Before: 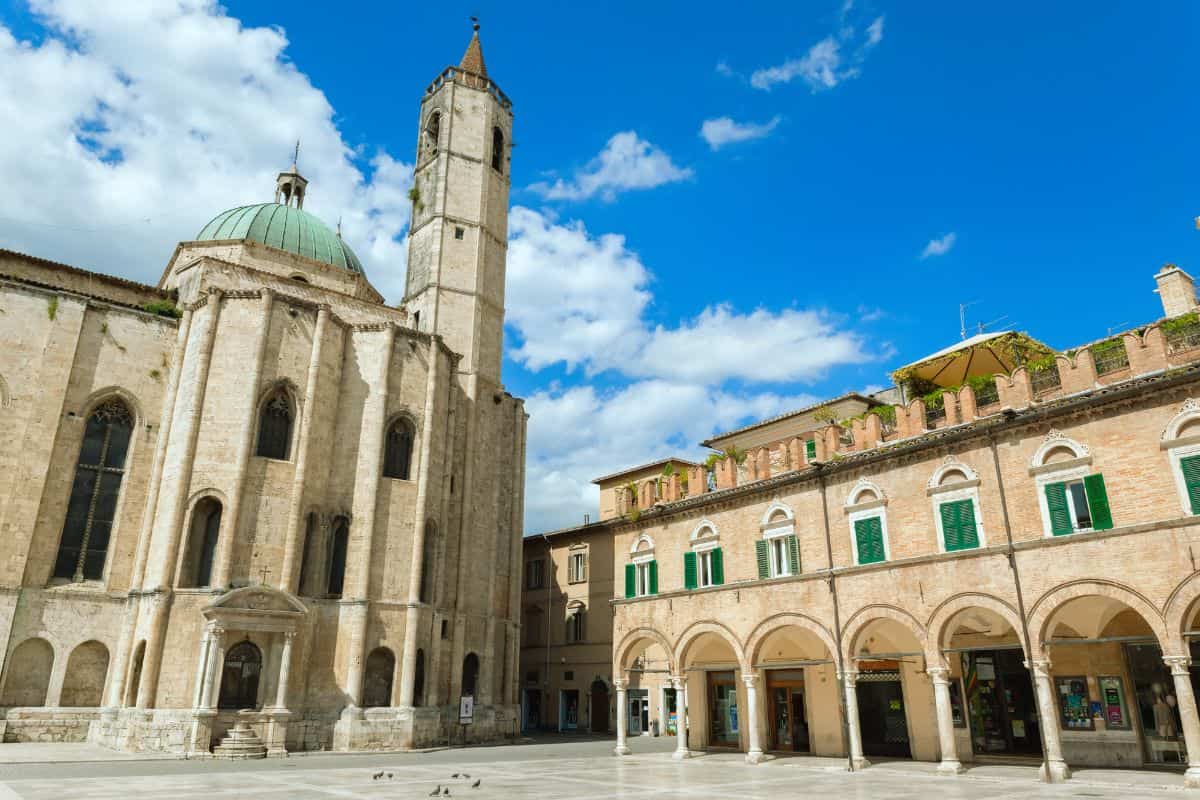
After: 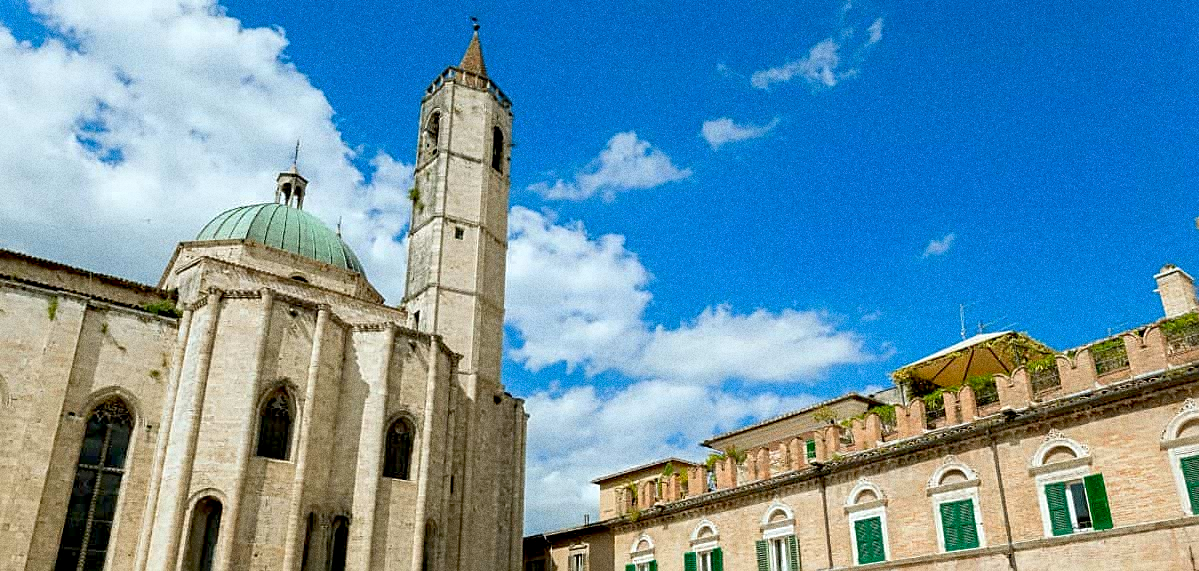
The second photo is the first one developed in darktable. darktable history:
exposure: black level correction 0.016, exposure -0.009 EV, compensate highlight preservation false
crop: bottom 28.576%
sharpen: on, module defaults
grain: coarseness 0.09 ISO, strength 40%
white balance: emerald 1
